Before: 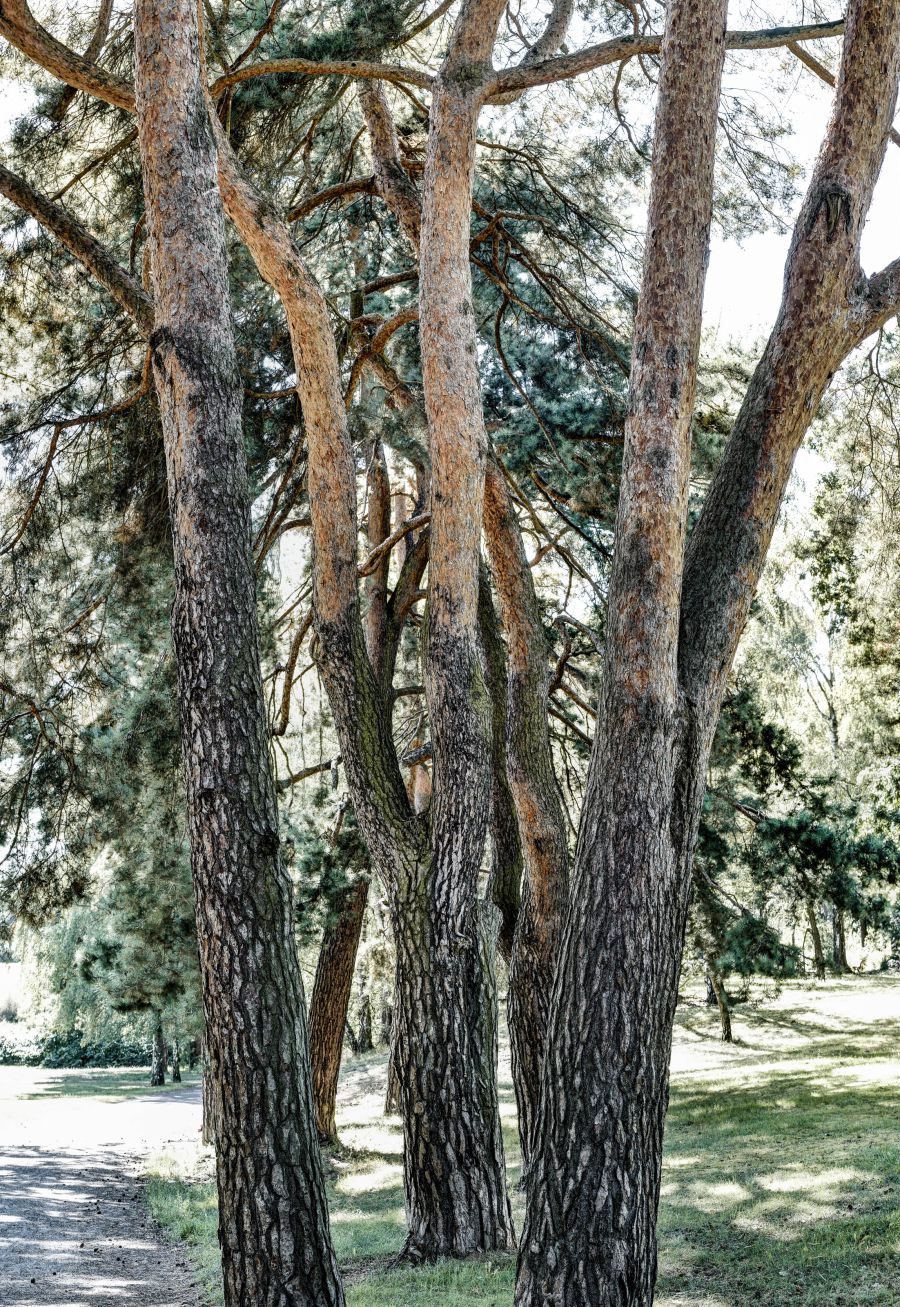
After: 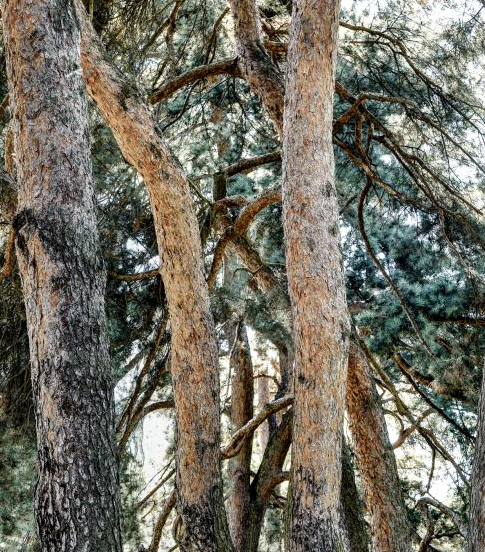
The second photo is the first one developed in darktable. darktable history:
crop: left 15.306%, top 9.065%, right 30.789%, bottom 48.638%
local contrast: mode bilateral grid, contrast 20, coarseness 50, detail 120%, midtone range 0.2
